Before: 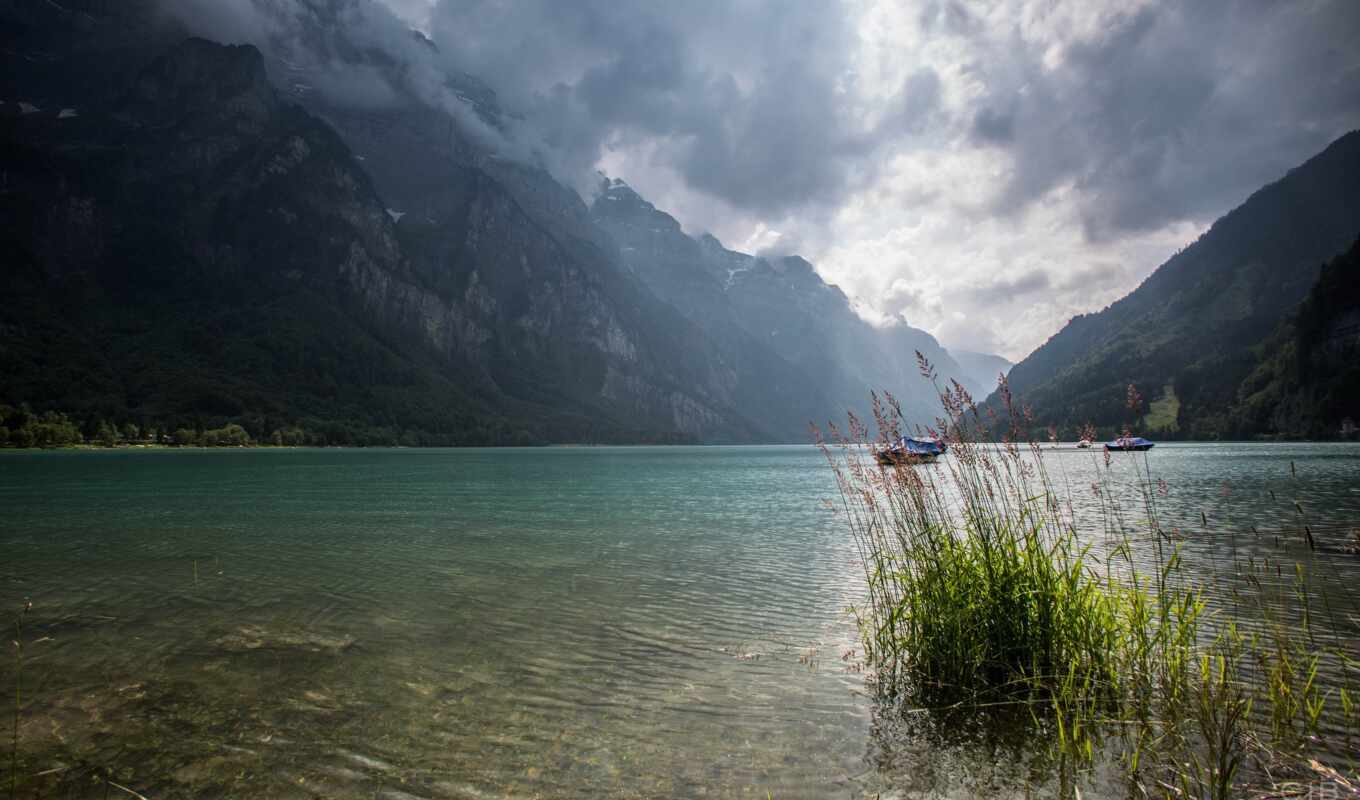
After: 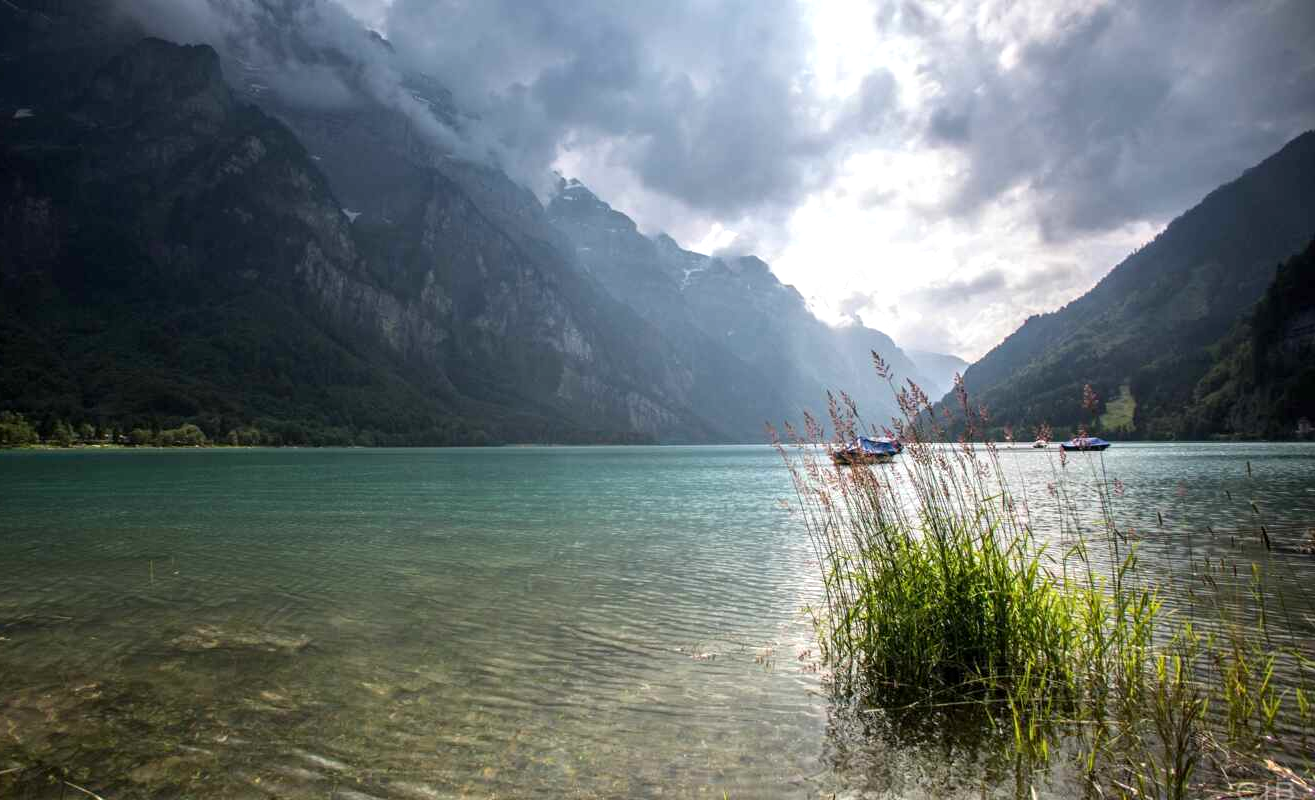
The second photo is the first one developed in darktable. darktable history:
exposure: black level correction 0.001, exposure 0.5 EV, compensate exposure bias true, compensate highlight preservation false
crop and rotate: left 3.238%
